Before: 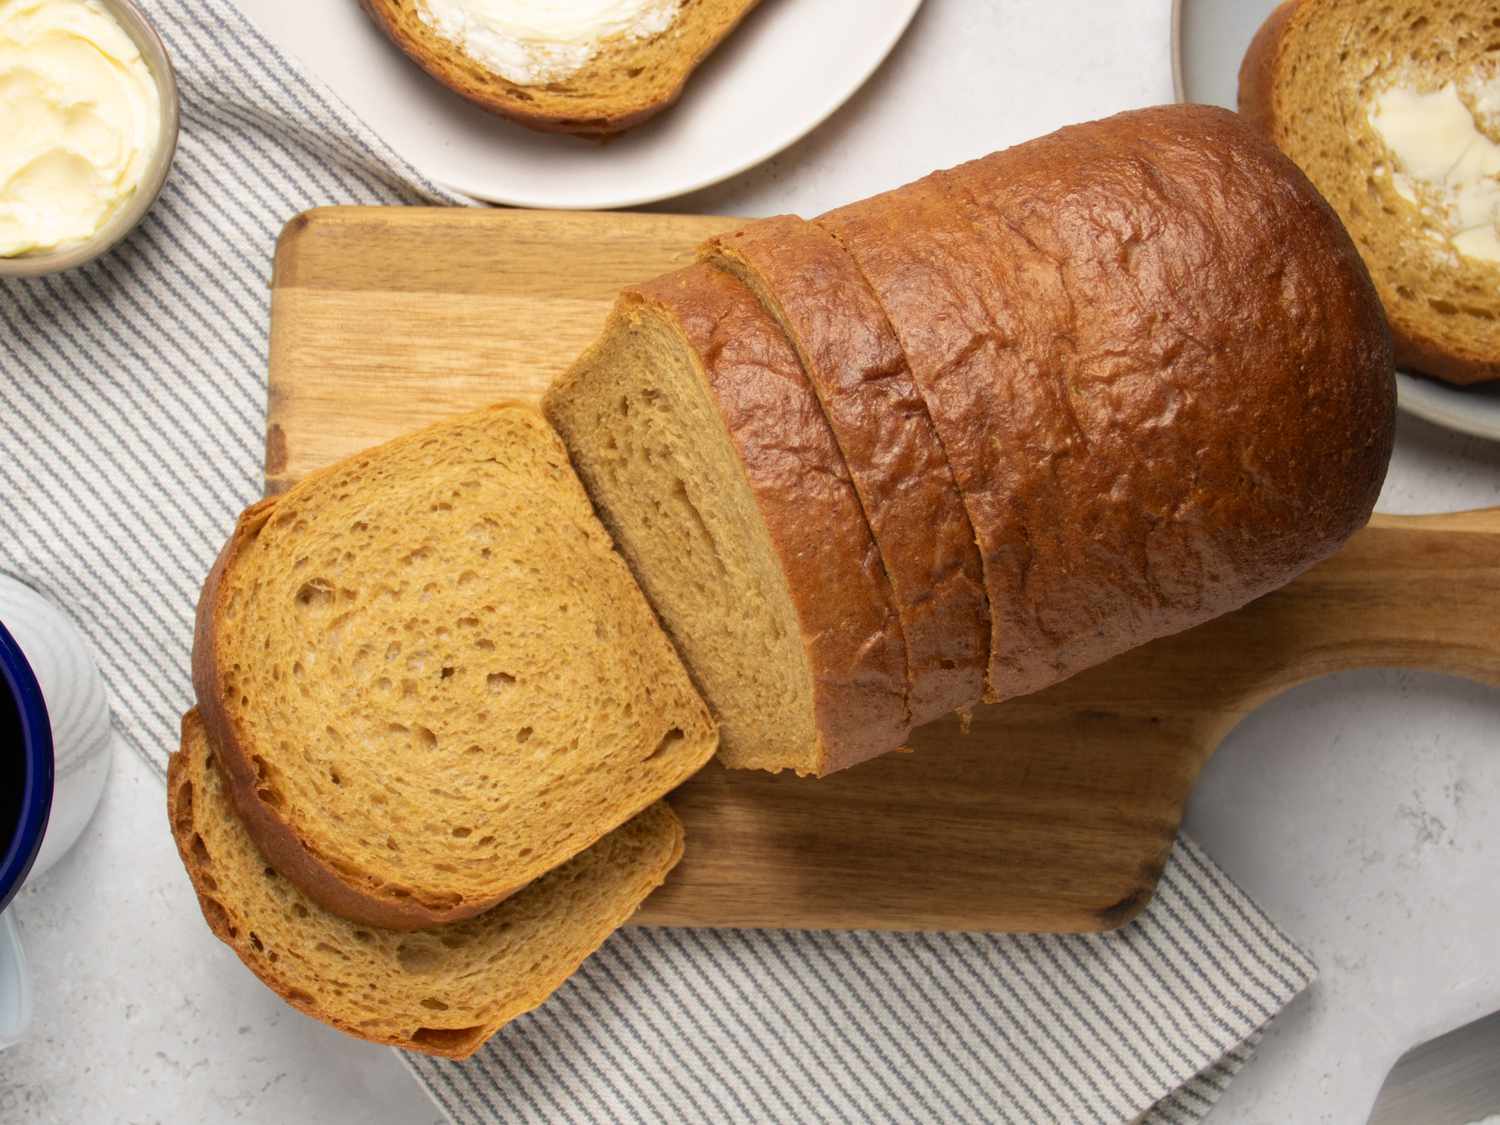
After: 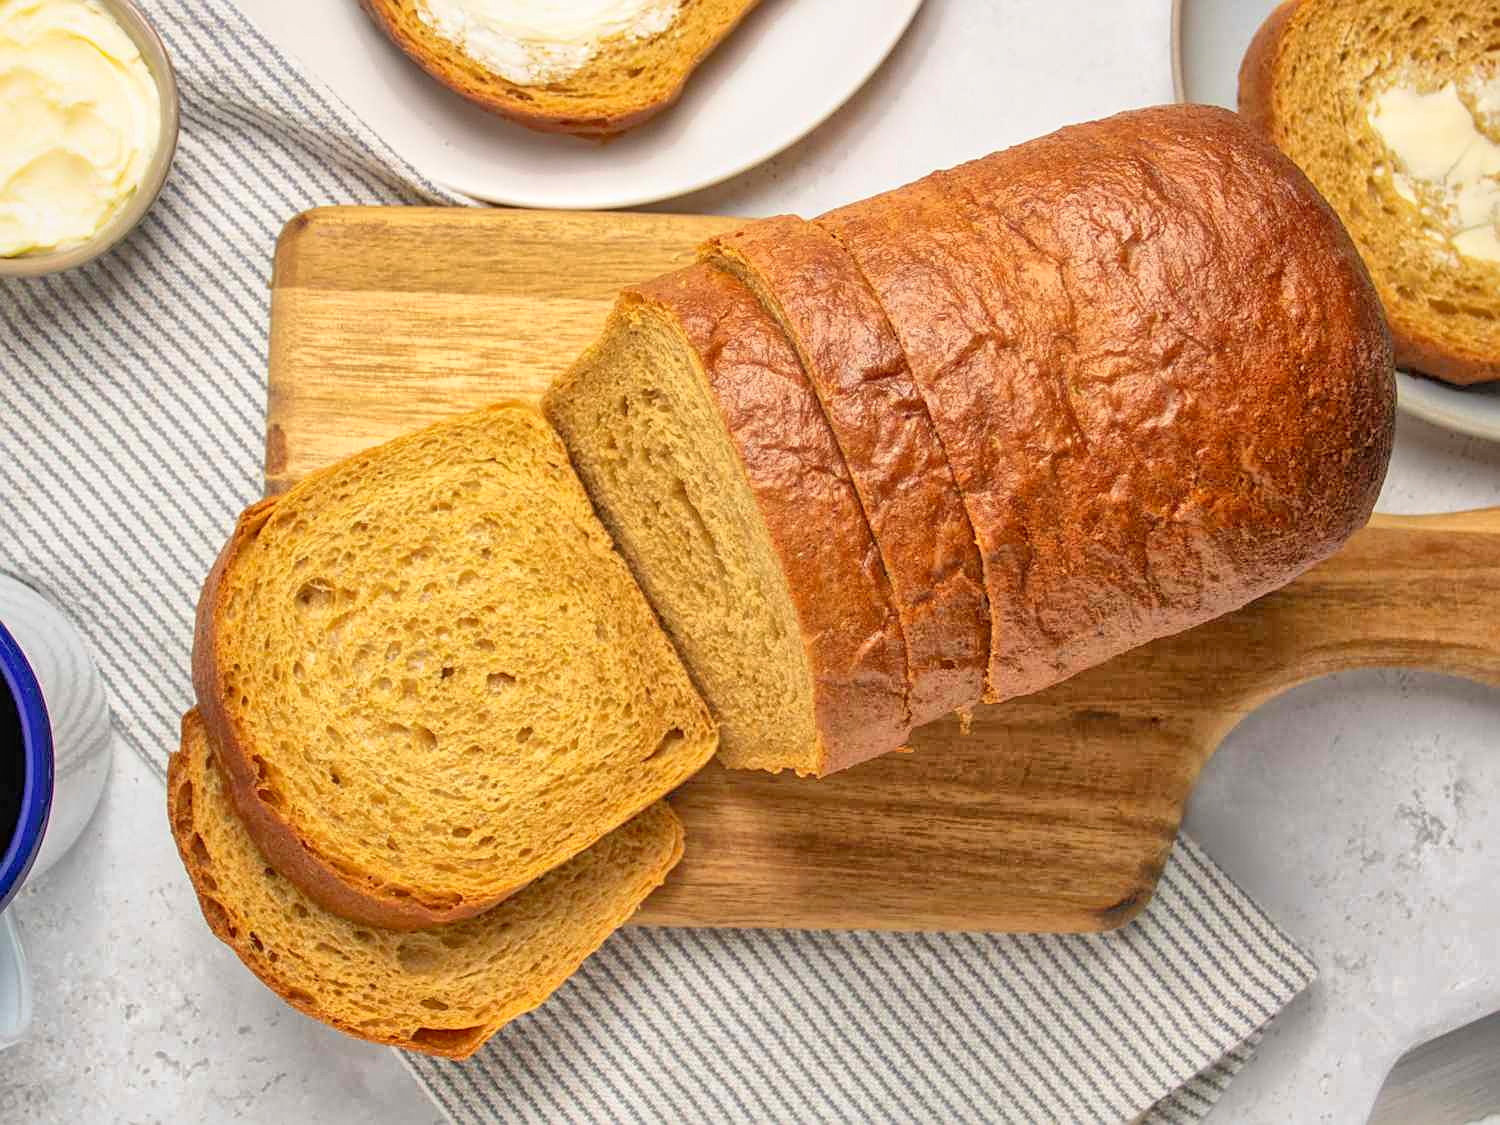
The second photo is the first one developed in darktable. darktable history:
exposure: black level correction 0, exposure 0.9 EV, compensate highlight preservation false
sharpen: on, module defaults
global tonemap: drago (1, 100), detail 1
local contrast: detail 130%
tone equalizer: -7 EV 0.15 EV, -6 EV 0.6 EV, -5 EV 1.15 EV, -4 EV 1.33 EV, -3 EV 1.15 EV, -2 EV 0.6 EV, -1 EV 0.15 EV, mask exposure compensation -0.5 EV
